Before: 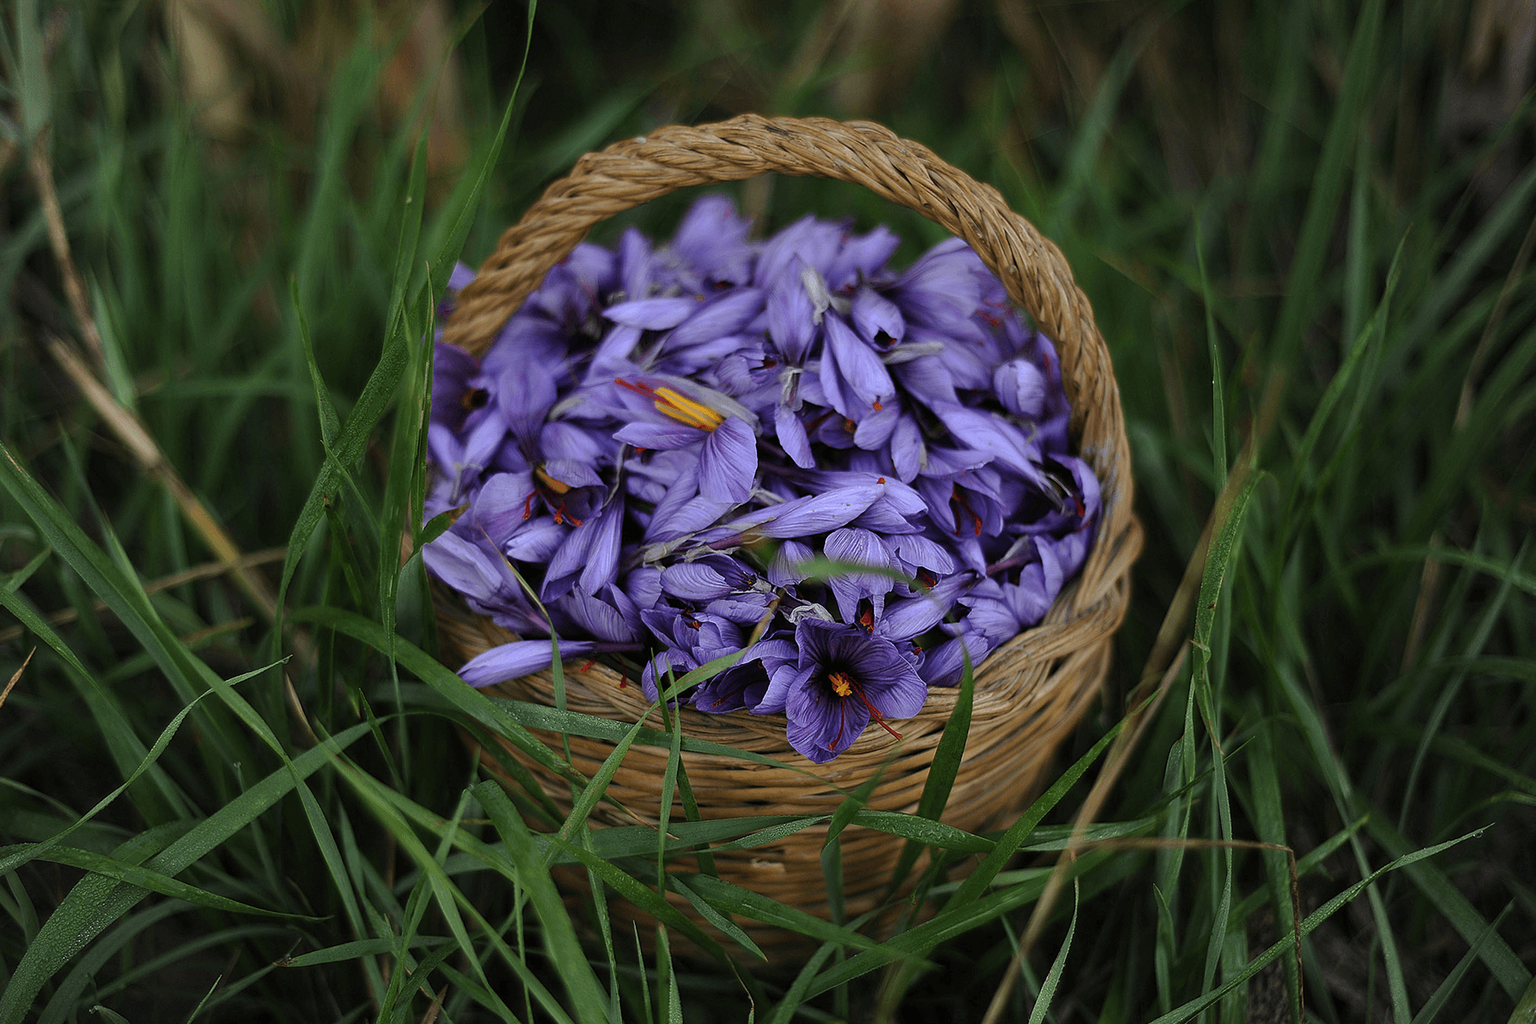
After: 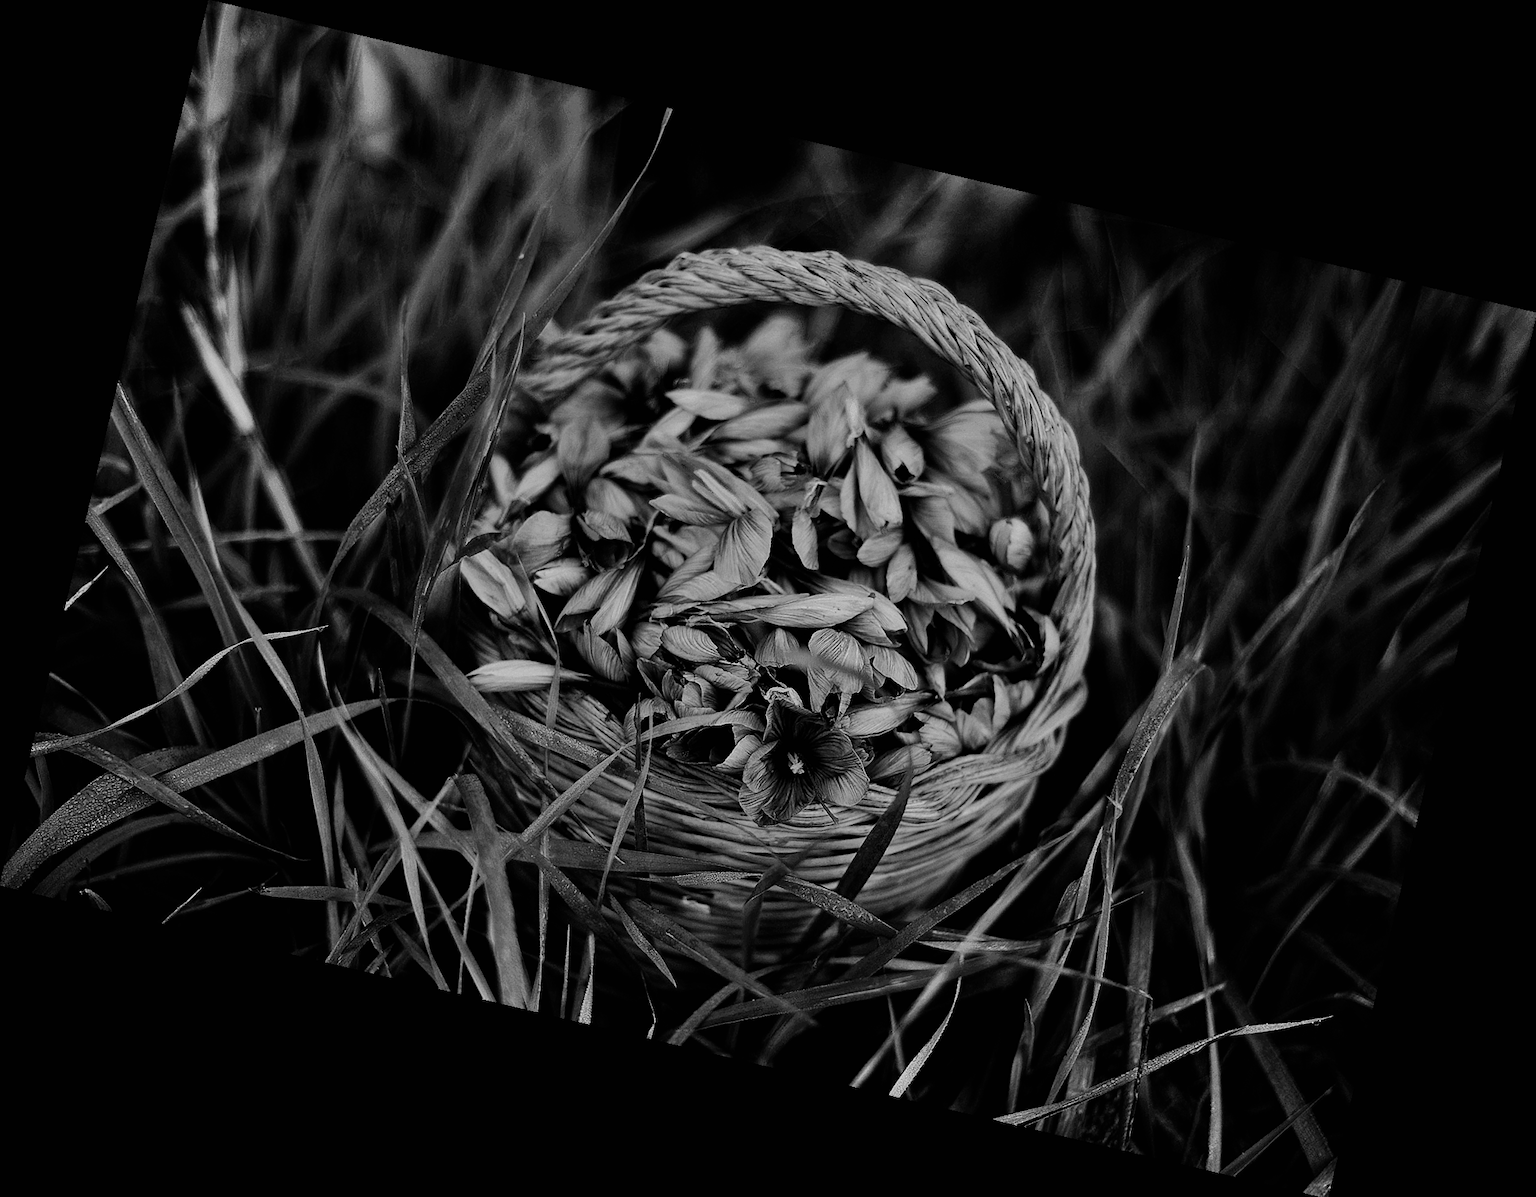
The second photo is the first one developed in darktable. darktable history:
shadows and highlights: shadows 37.27, highlights -28.18, soften with gaussian
rotate and perspective: rotation 13.27°, automatic cropping off
filmic rgb: black relative exposure -5 EV, hardness 2.88, contrast 1.4, highlights saturation mix -30%
monochrome: on, module defaults
grain: coarseness 14.57 ISO, strength 8.8%
